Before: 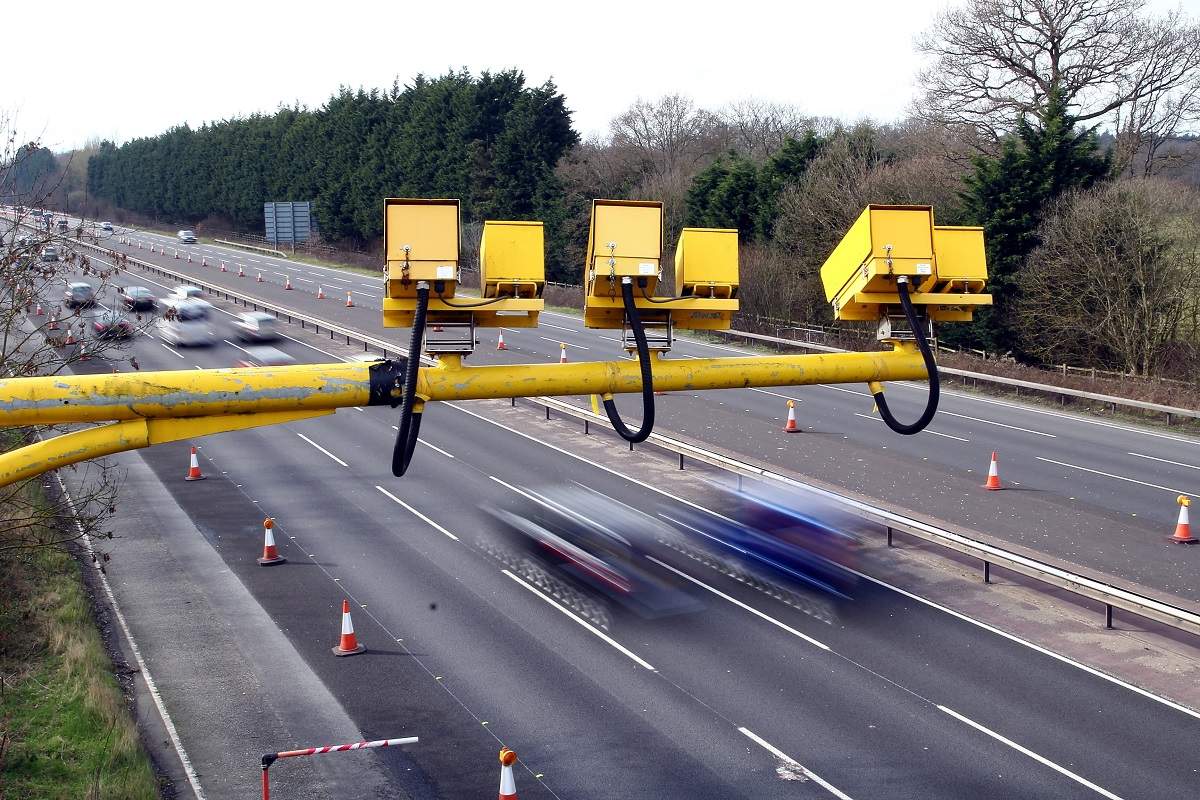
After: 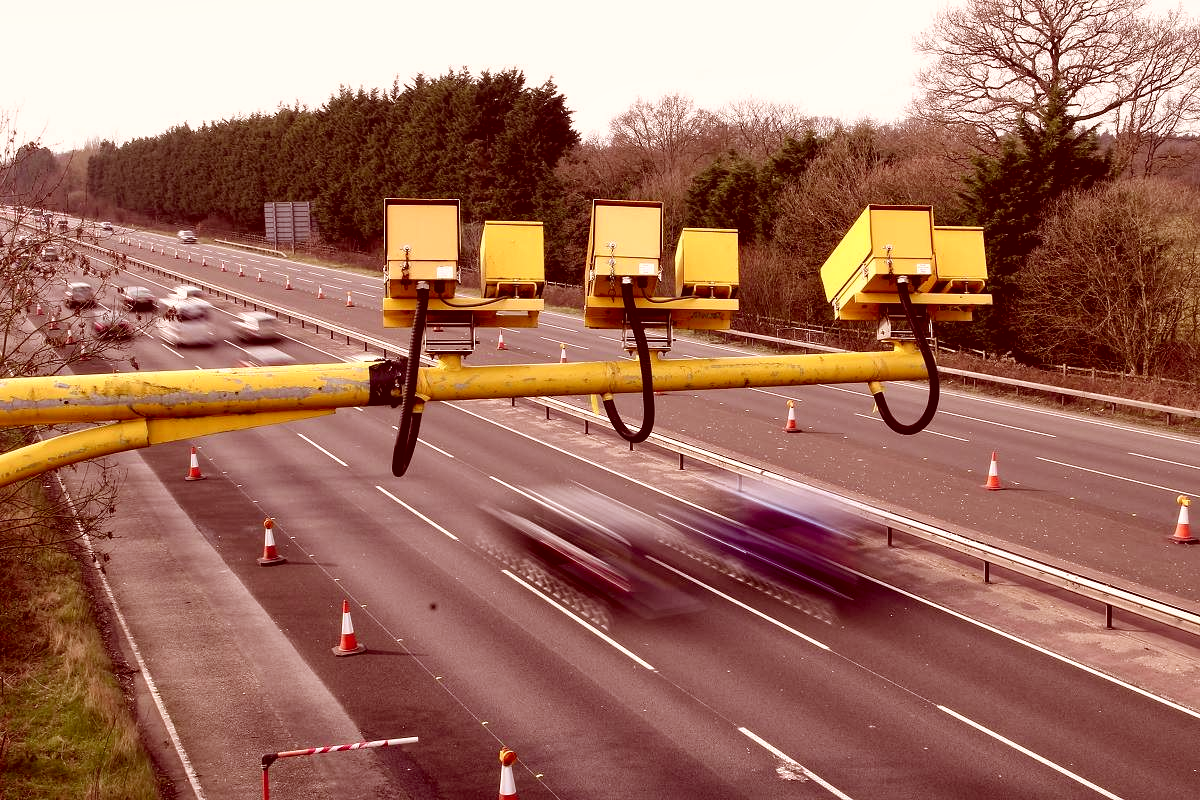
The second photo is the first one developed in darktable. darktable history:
color correction: highlights a* 9.03, highlights b* 8.71, shadows a* 40, shadows b* 40, saturation 0.8
local contrast: highlights 100%, shadows 100%, detail 120%, midtone range 0.2
